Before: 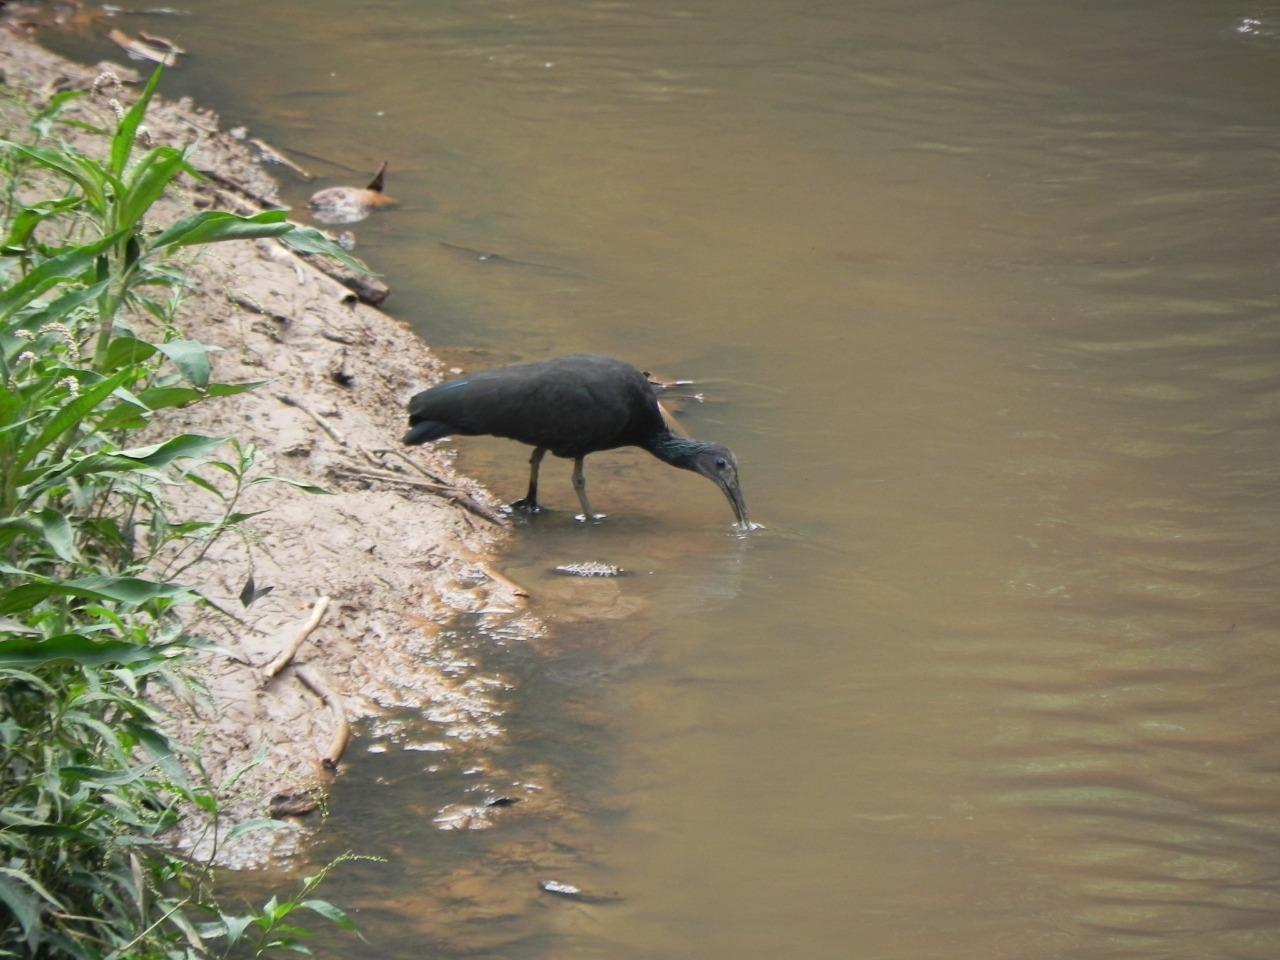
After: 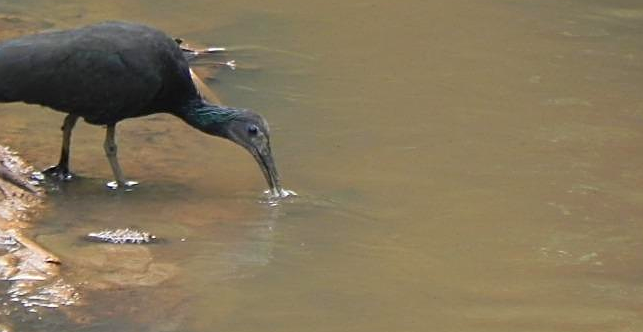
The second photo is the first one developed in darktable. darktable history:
color contrast: green-magenta contrast 1.2, blue-yellow contrast 1.2
sharpen: on, module defaults
crop: left 36.607%, top 34.735%, right 13.146%, bottom 30.611%
